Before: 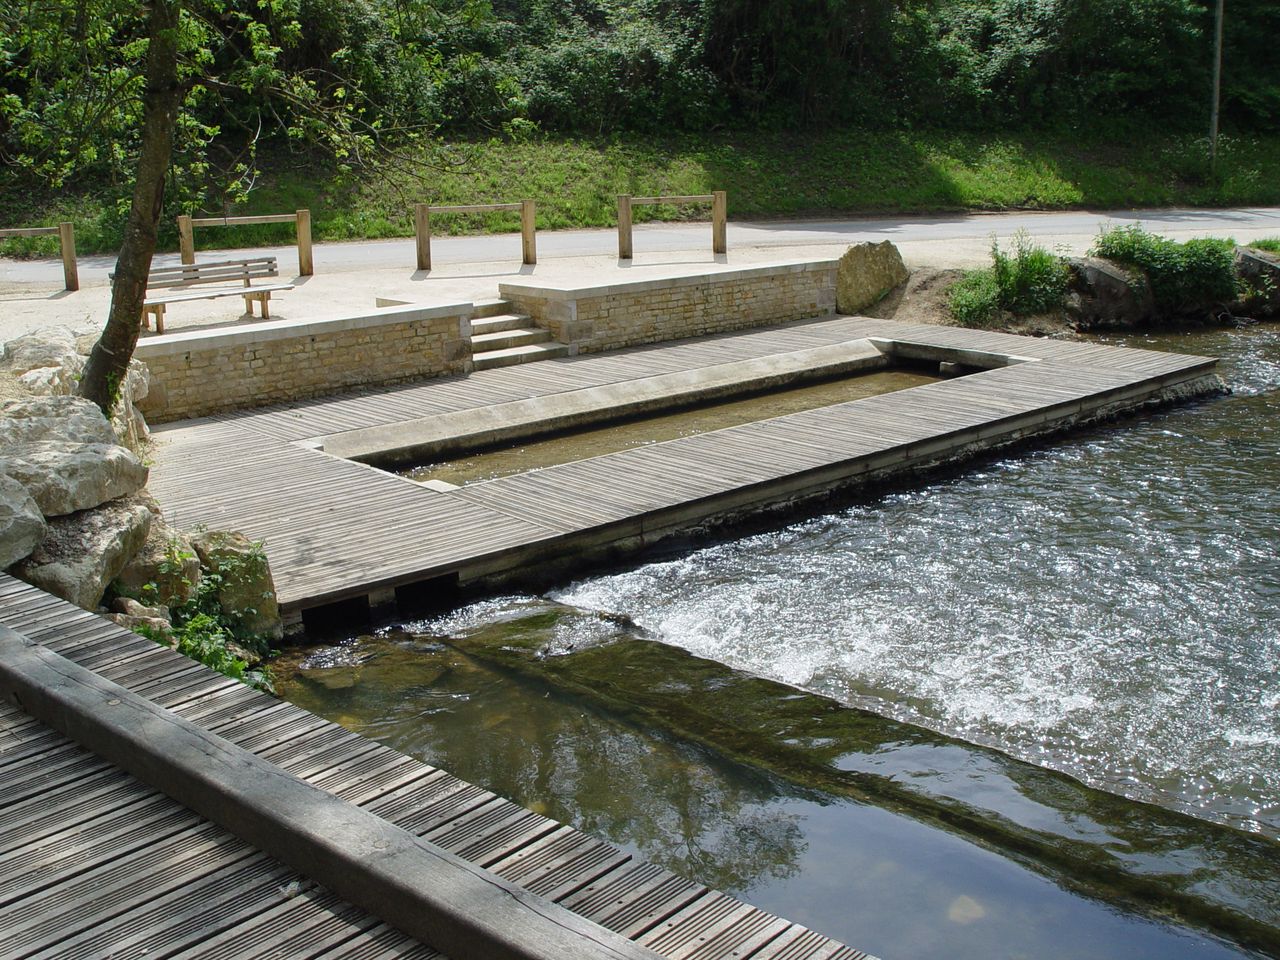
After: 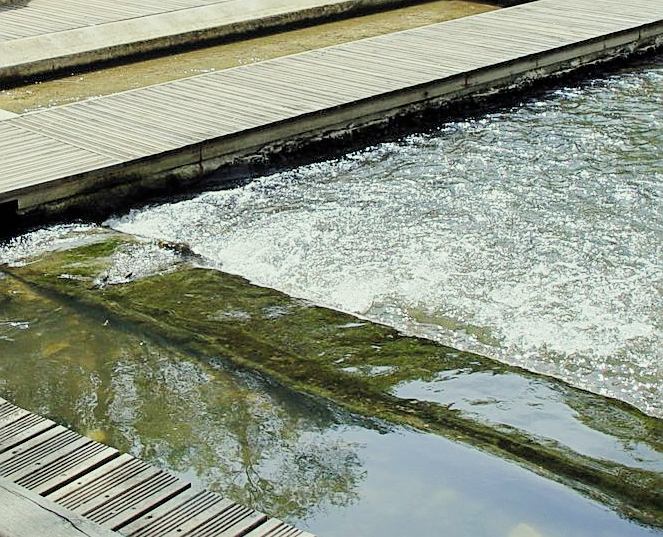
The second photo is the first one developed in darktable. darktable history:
filmic rgb: black relative exposure -7.32 EV, white relative exposure 5.09 EV, hardness 3.2
sharpen: on, module defaults
color correction: highlights a* -4.28, highlights b* 6.53
exposure: black level correction 0.001, exposure 1.3 EV, compensate highlight preservation false
crop: left 34.479%, top 38.822%, right 13.718%, bottom 5.172%
tone equalizer: -8 EV 0.06 EV, smoothing diameter 25%, edges refinement/feathering 10, preserve details guided filter
shadows and highlights: shadows 25, highlights -25
